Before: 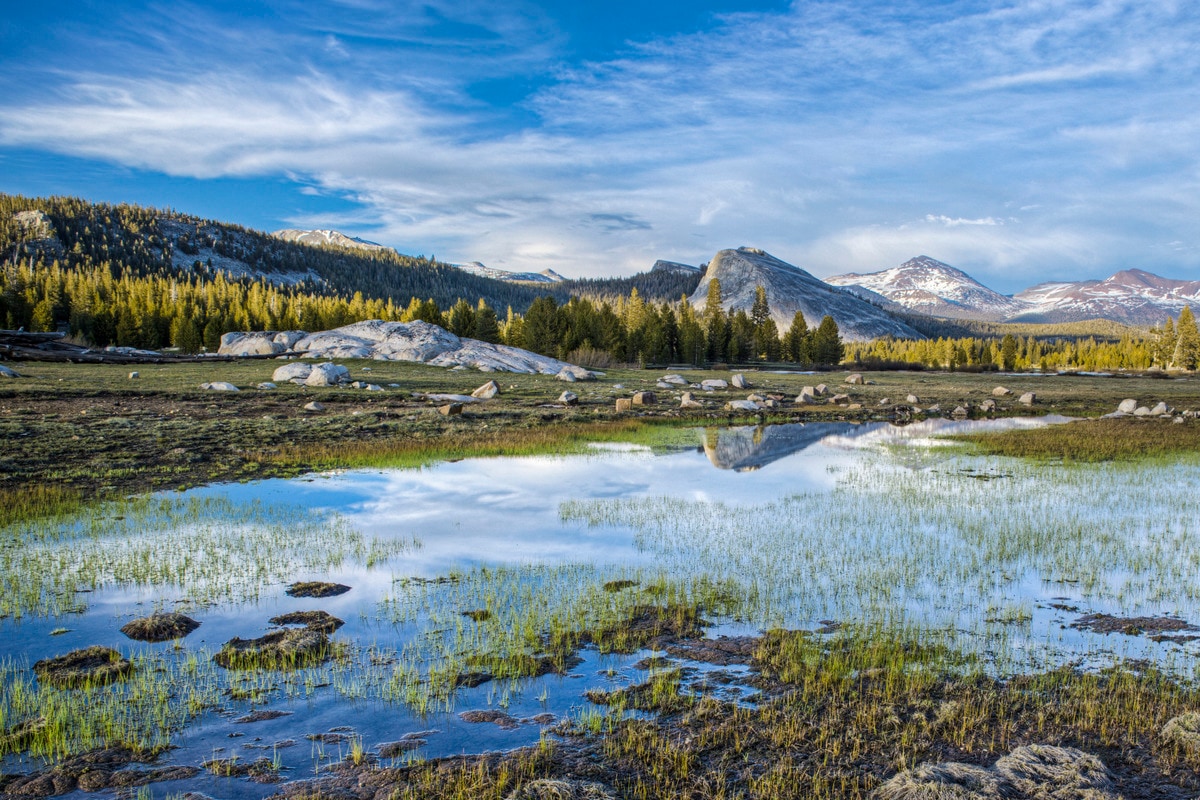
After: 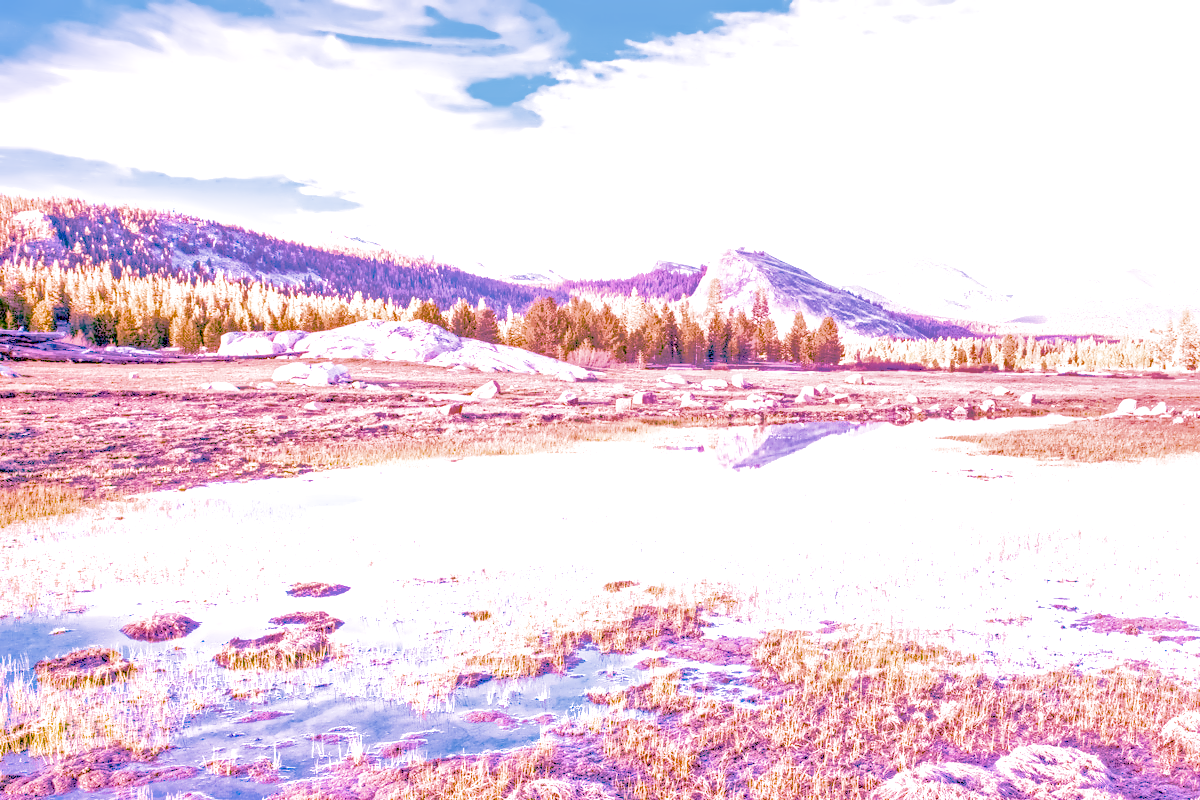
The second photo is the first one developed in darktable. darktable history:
local contrast: on, module defaults
color calibration: illuminant as shot in camera, x 0.358, y 0.373, temperature 4628.91 K
denoise (profiled): preserve shadows 1.52, scattering 0.002, a [-1, 0, 0], compensate highlight preservation false
haze removal: compatibility mode true, adaptive false
highlight reconstruction: on, module defaults
hot pixels: on, module defaults
lens correction: scale 1, crop 1, focal 16, aperture 5.6, distance 1000, camera "Canon EOS RP", lens "Canon RF 16mm F2.8 STM"
shadows and highlights: on, module defaults
white balance: red 2.229, blue 1.46
velvia: on, module defaults
filmic rgb: black relative exposure -9.5 EV, white relative exposure 3.02 EV, hardness 6.12
exposure: black level correction 0, exposure 1.198 EV, compensate exposure bias true, compensate highlight preservation false
color look up table "October Gold": target a [13.56, 18.13, -4.88, -19.26, 8.84, -33.4, 42.48, 10.41, 48.24, 22.98, -23.71, 22.65, 14.18, -38.34, 53.38, 4.647, 49.99, -28.63, -0.43, -0.64, -0.73, -0.15, -0.42, -0.08, 0 ×25], target b [14.06, 17.81, -21.93, 32.21, -25.4, -0.2, 67.25, -45.96, 16.25, -21.59, 57.26, 79.4, -50.3, 31.37, 28.19, 91.8, -14.57, -28.64, 1.19, -0.34, -0.5, -0.27, -1.23, -0.97, 0 ×25], num patches 24
color balance rgb: perceptual saturation grading › global saturation 35%, perceptual saturation grading › highlights -25%, perceptual saturation grading › shadows 50%
